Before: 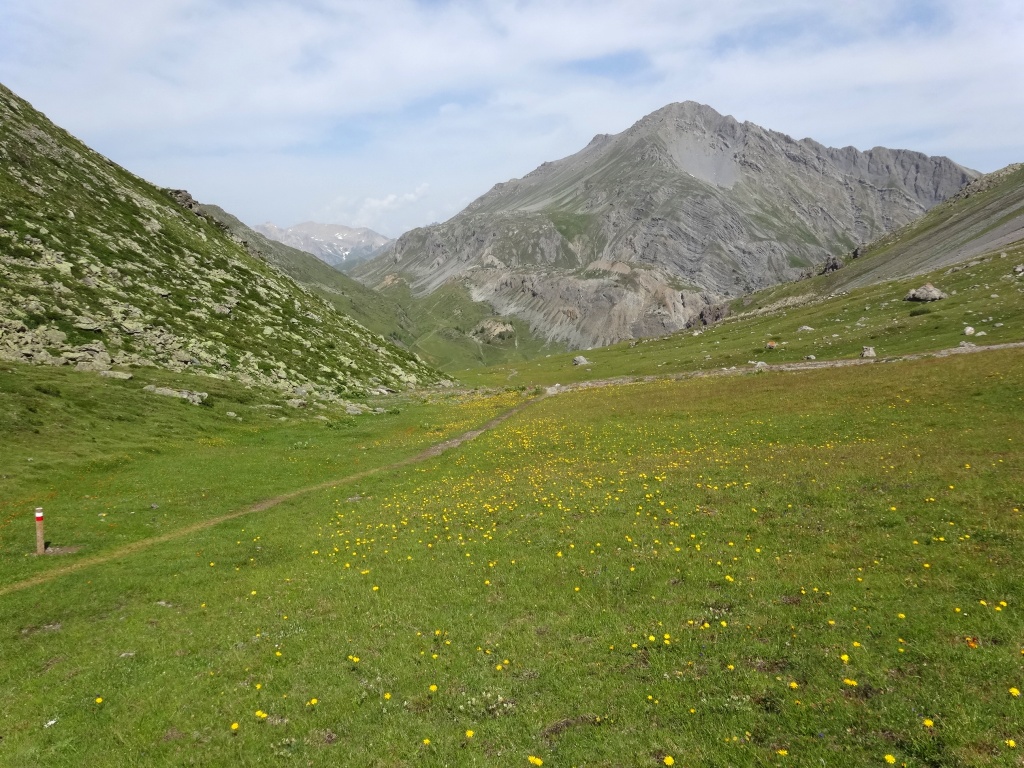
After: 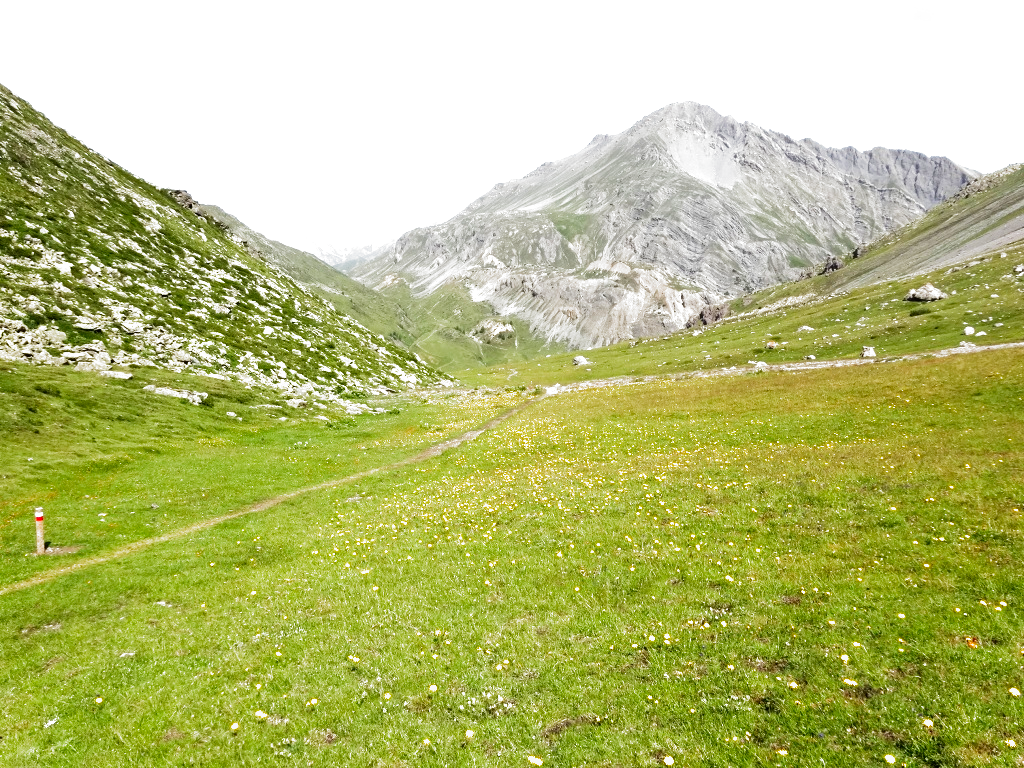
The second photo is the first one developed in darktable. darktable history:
exposure: black level correction 0, exposure 1 EV, compensate exposure bias true, compensate highlight preservation false
filmic rgb: black relative exposure -8.2 EV, white relative exposure 2.2 EV, threshold 3 EV, hardness 7.11, latitude 75%, contrast 1.325, highlights saturation mix -2%, shadows ↔ highlights balance 30%, preserve chrominance no, color science v5 (2021), contrast in shadows safe, contrast in highlights safe, enable highlight reconstruction true
